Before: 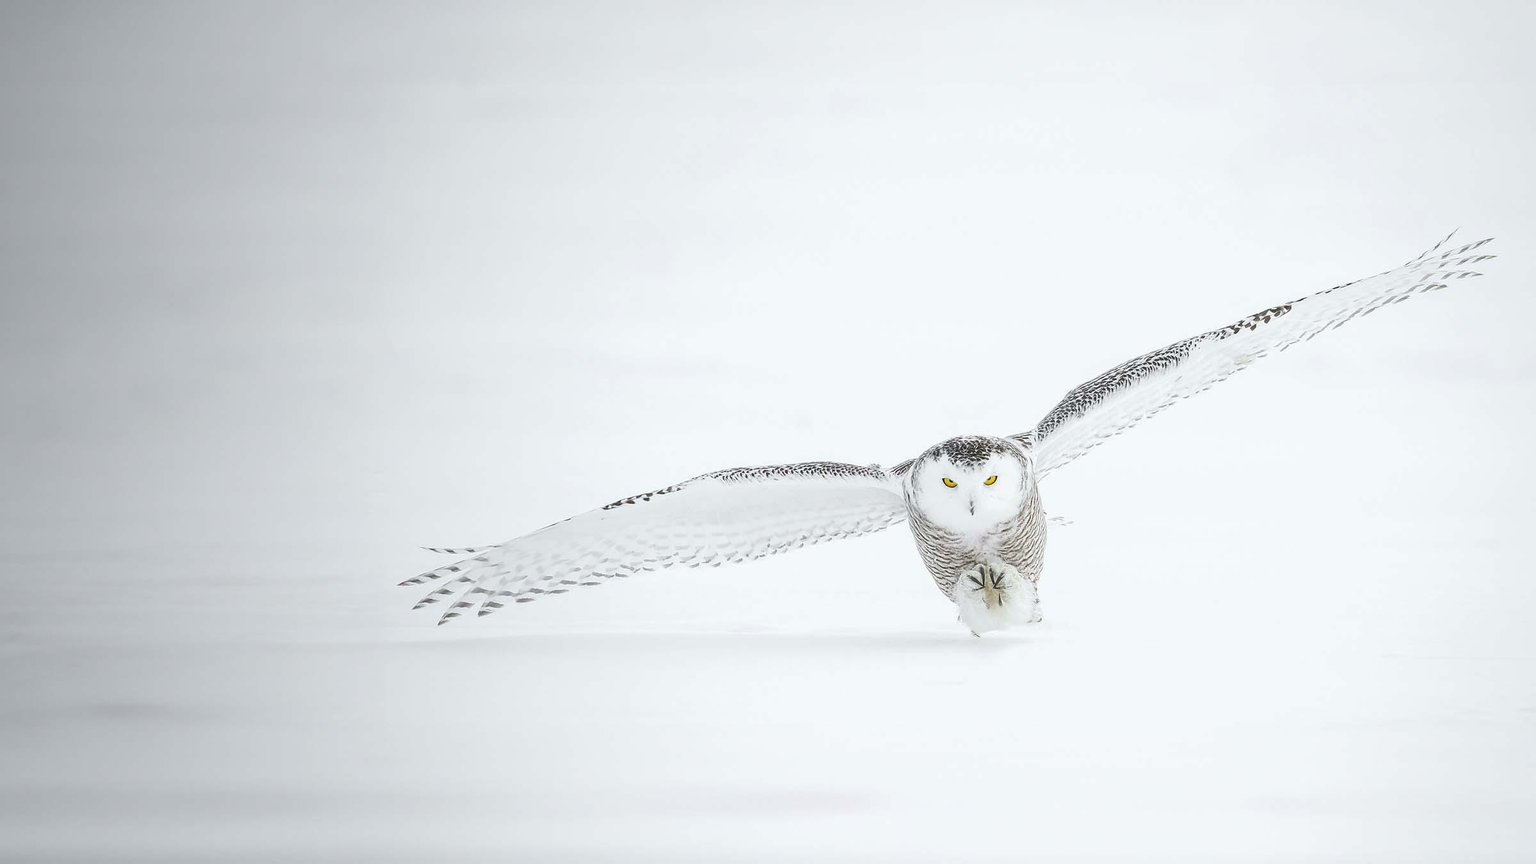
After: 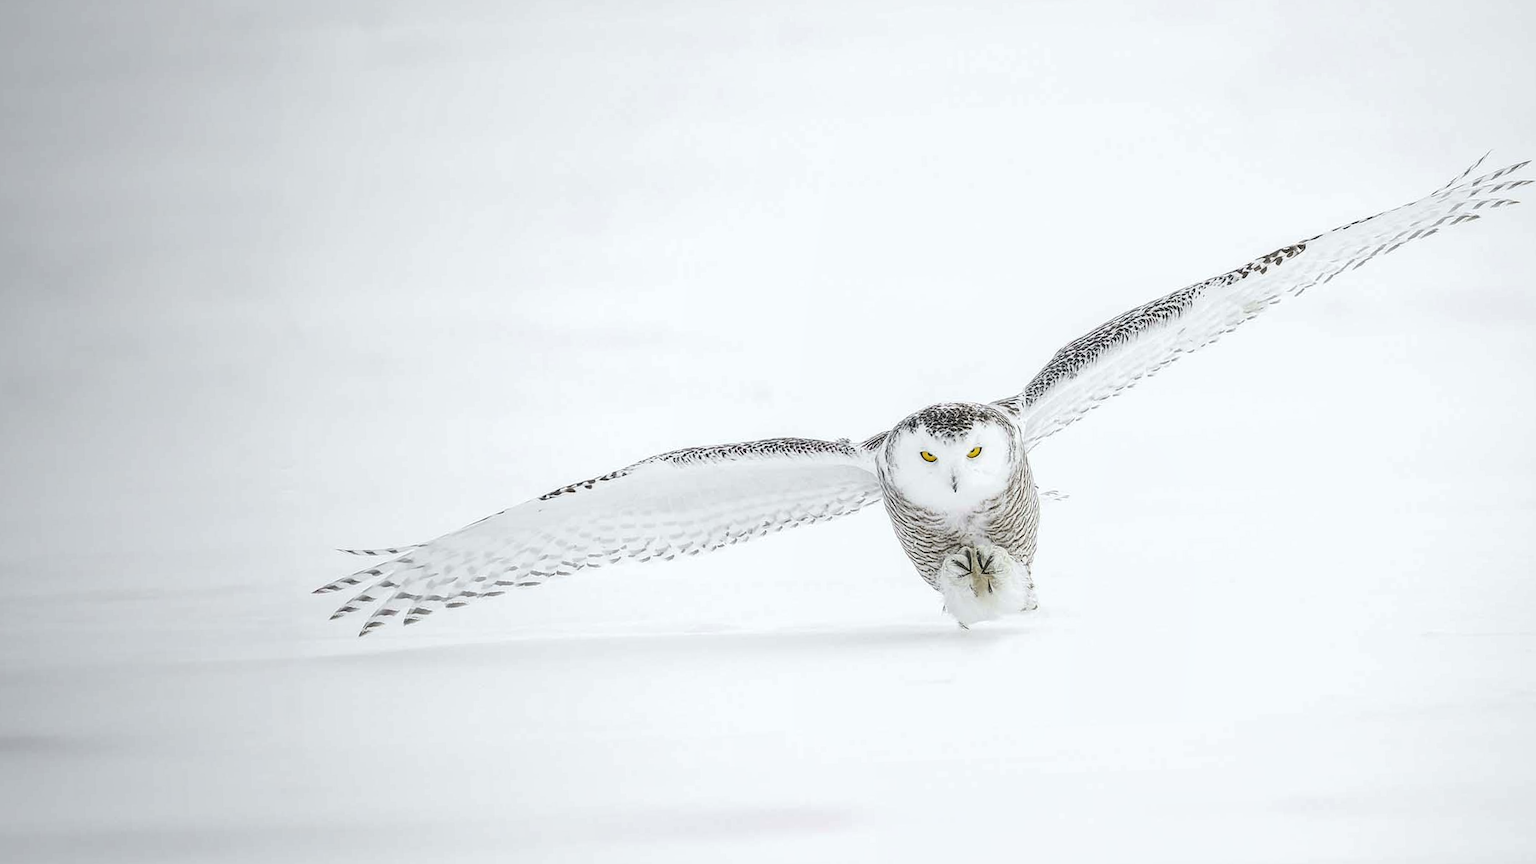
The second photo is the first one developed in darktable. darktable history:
crop and rotate: angle 1.96°, left 5.673%, top 5.673%
local contrast: detail 130%
